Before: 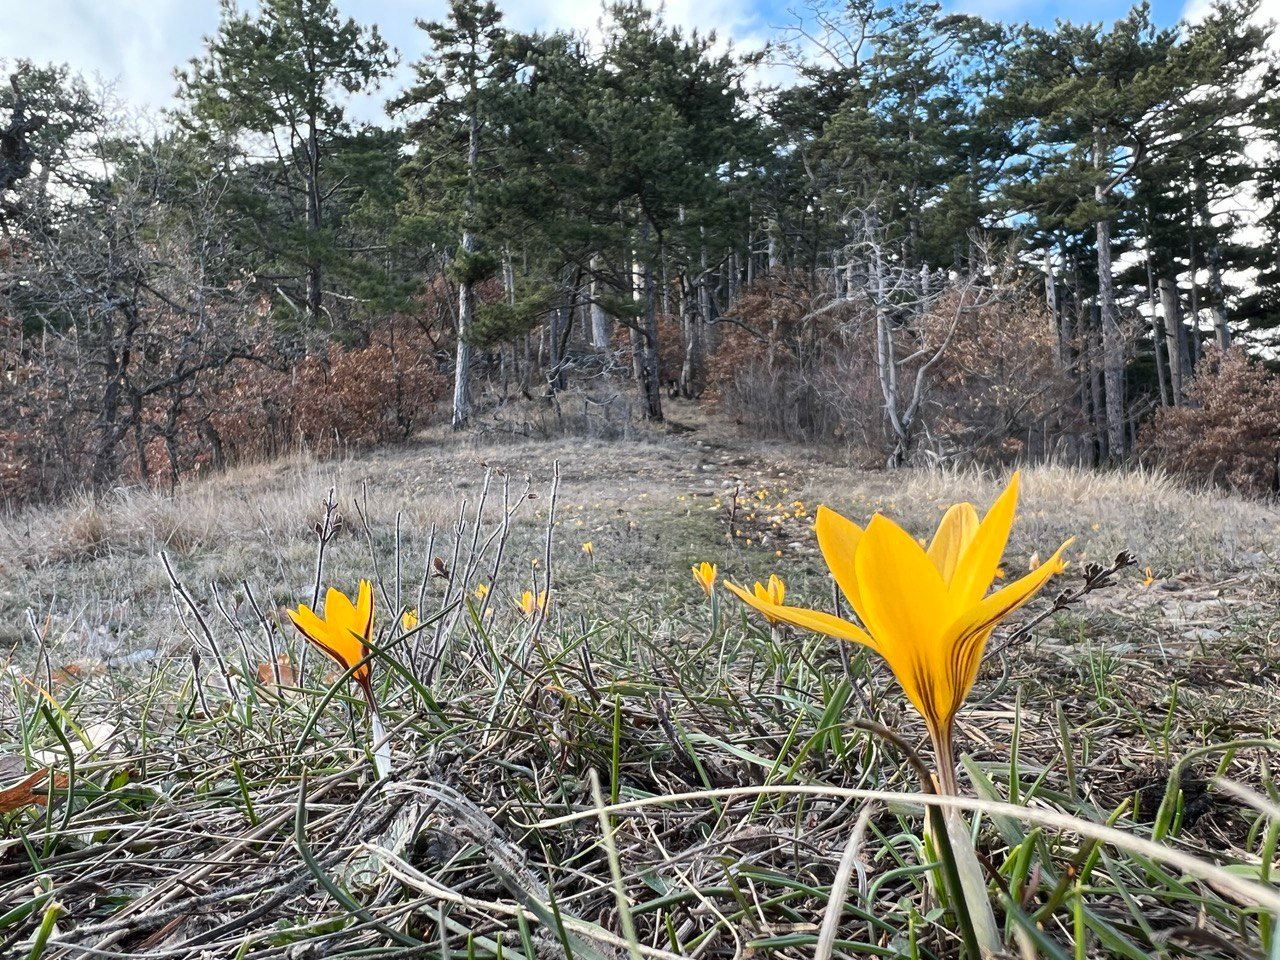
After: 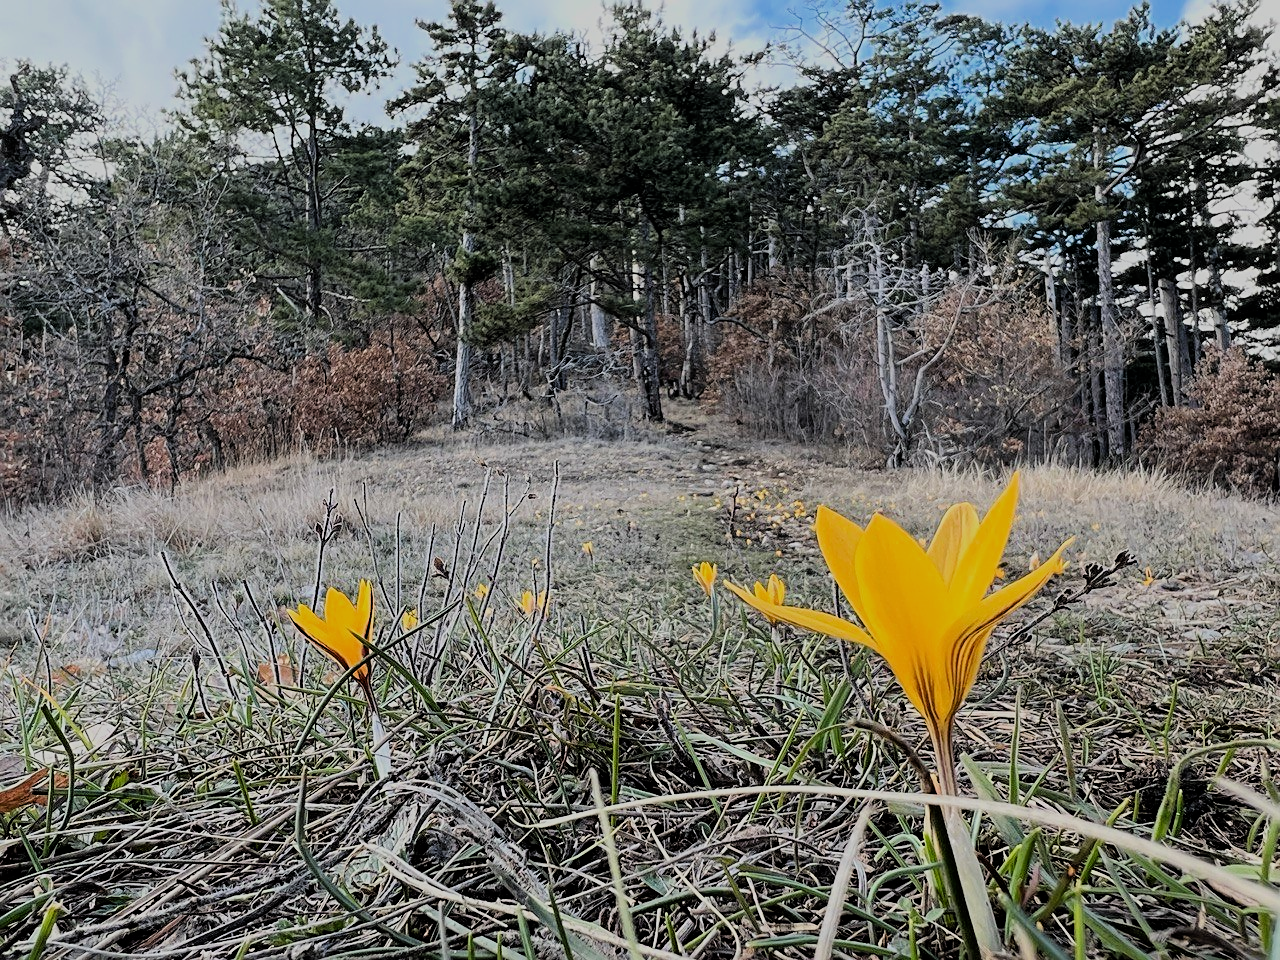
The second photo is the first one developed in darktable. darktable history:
filmic rgb: black relative exposure -6.15 EV, white relative exposure 6.96 EV, hardness 2.23, color science v6 (2022)
sharpen: on, module defaults
